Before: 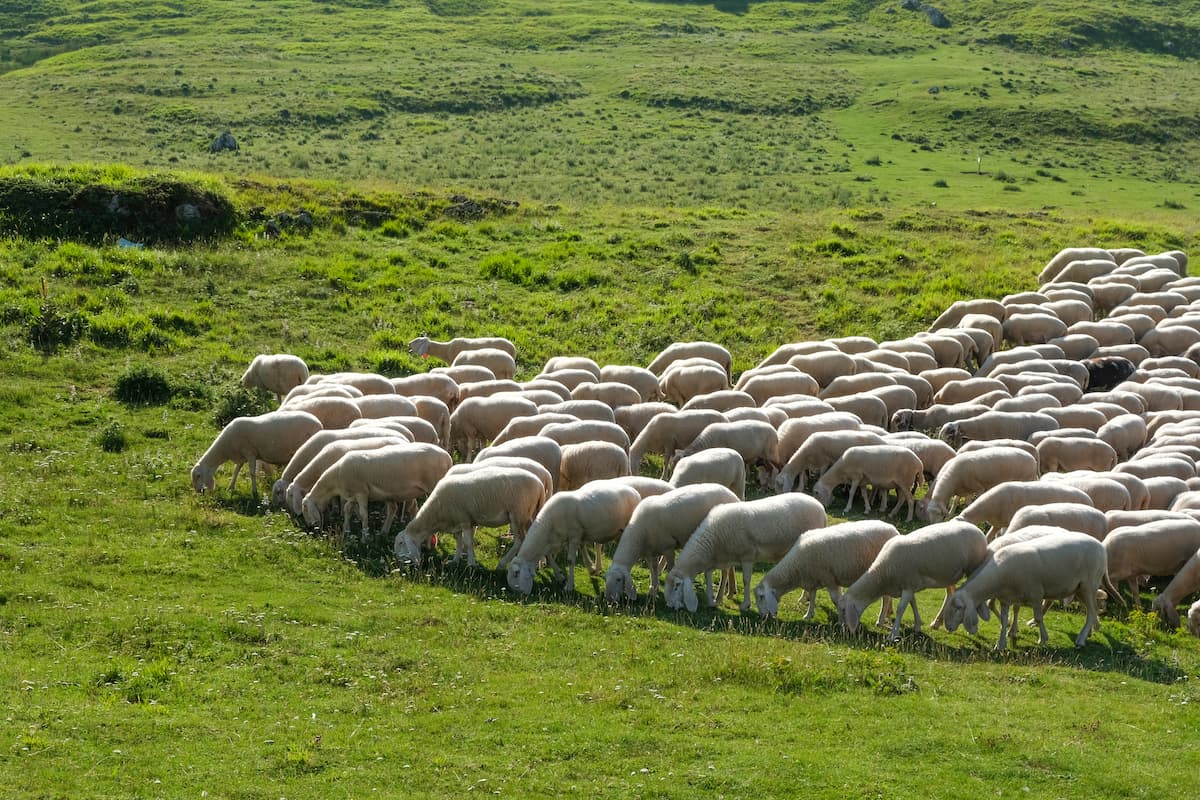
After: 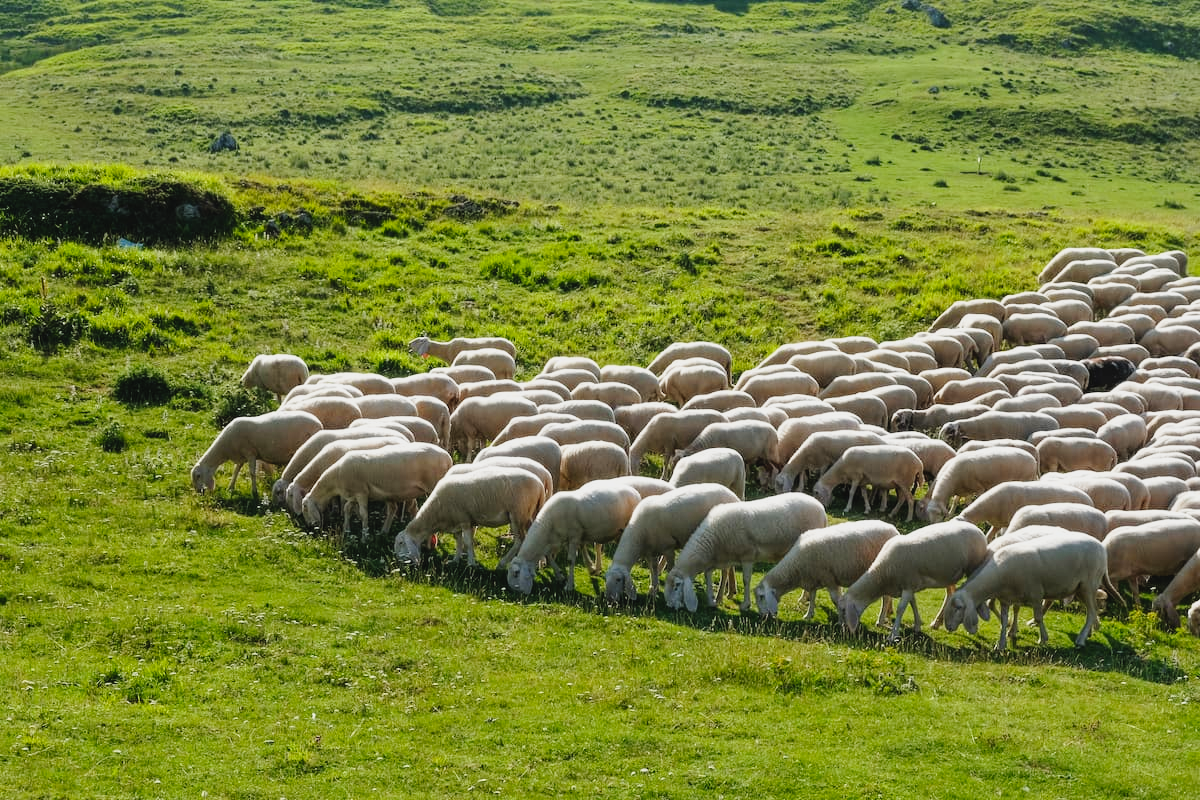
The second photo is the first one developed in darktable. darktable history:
tone curve: curves: ch0 [(0, 0.029) (0.099, 0.082) (0.264, 0.253) (0.447, 0.481) (0.678, 0.721) (0.828, 0.857) (0.992, 0.94)]; ch1 [(0, 0) (0.311, 0.266) (0.411, 0.374) (0.481, 0.458) (0.501, 0.499) (0.514, 0.512) (0.575, 0.577) (0.643, 0.648) (0.682, 0.674) (0.802, 0.812) (1, 1)]; ch2 [(0, 0) (0.259, 0.207) (0.323, 0.311) (0.376, 0.353) (0.463, 0.456) (0.498, 0.498) (0.524, 0.512) (0.574, 0.582) (0.648, 0.653) (0.768, 0.728) (1, 1)], preserve colors none
tone equalizer: edges refinement/feathering 500, mask exposure compensation -1.57 EV, preserve details no
